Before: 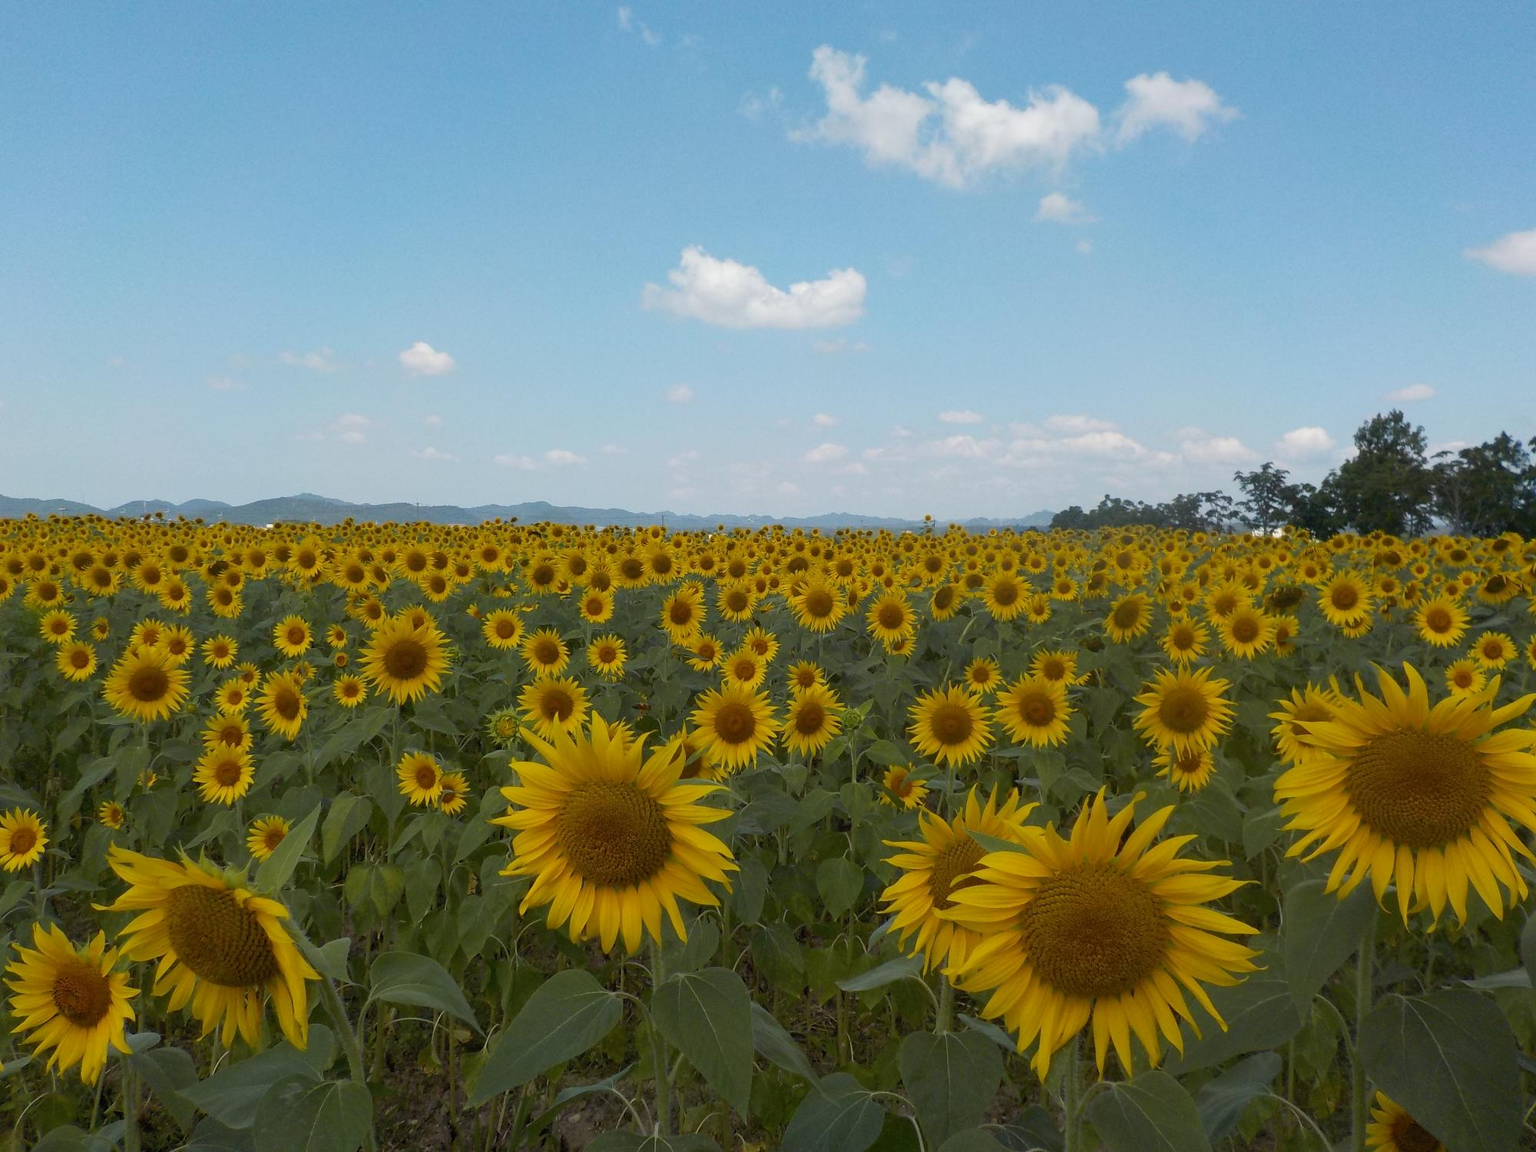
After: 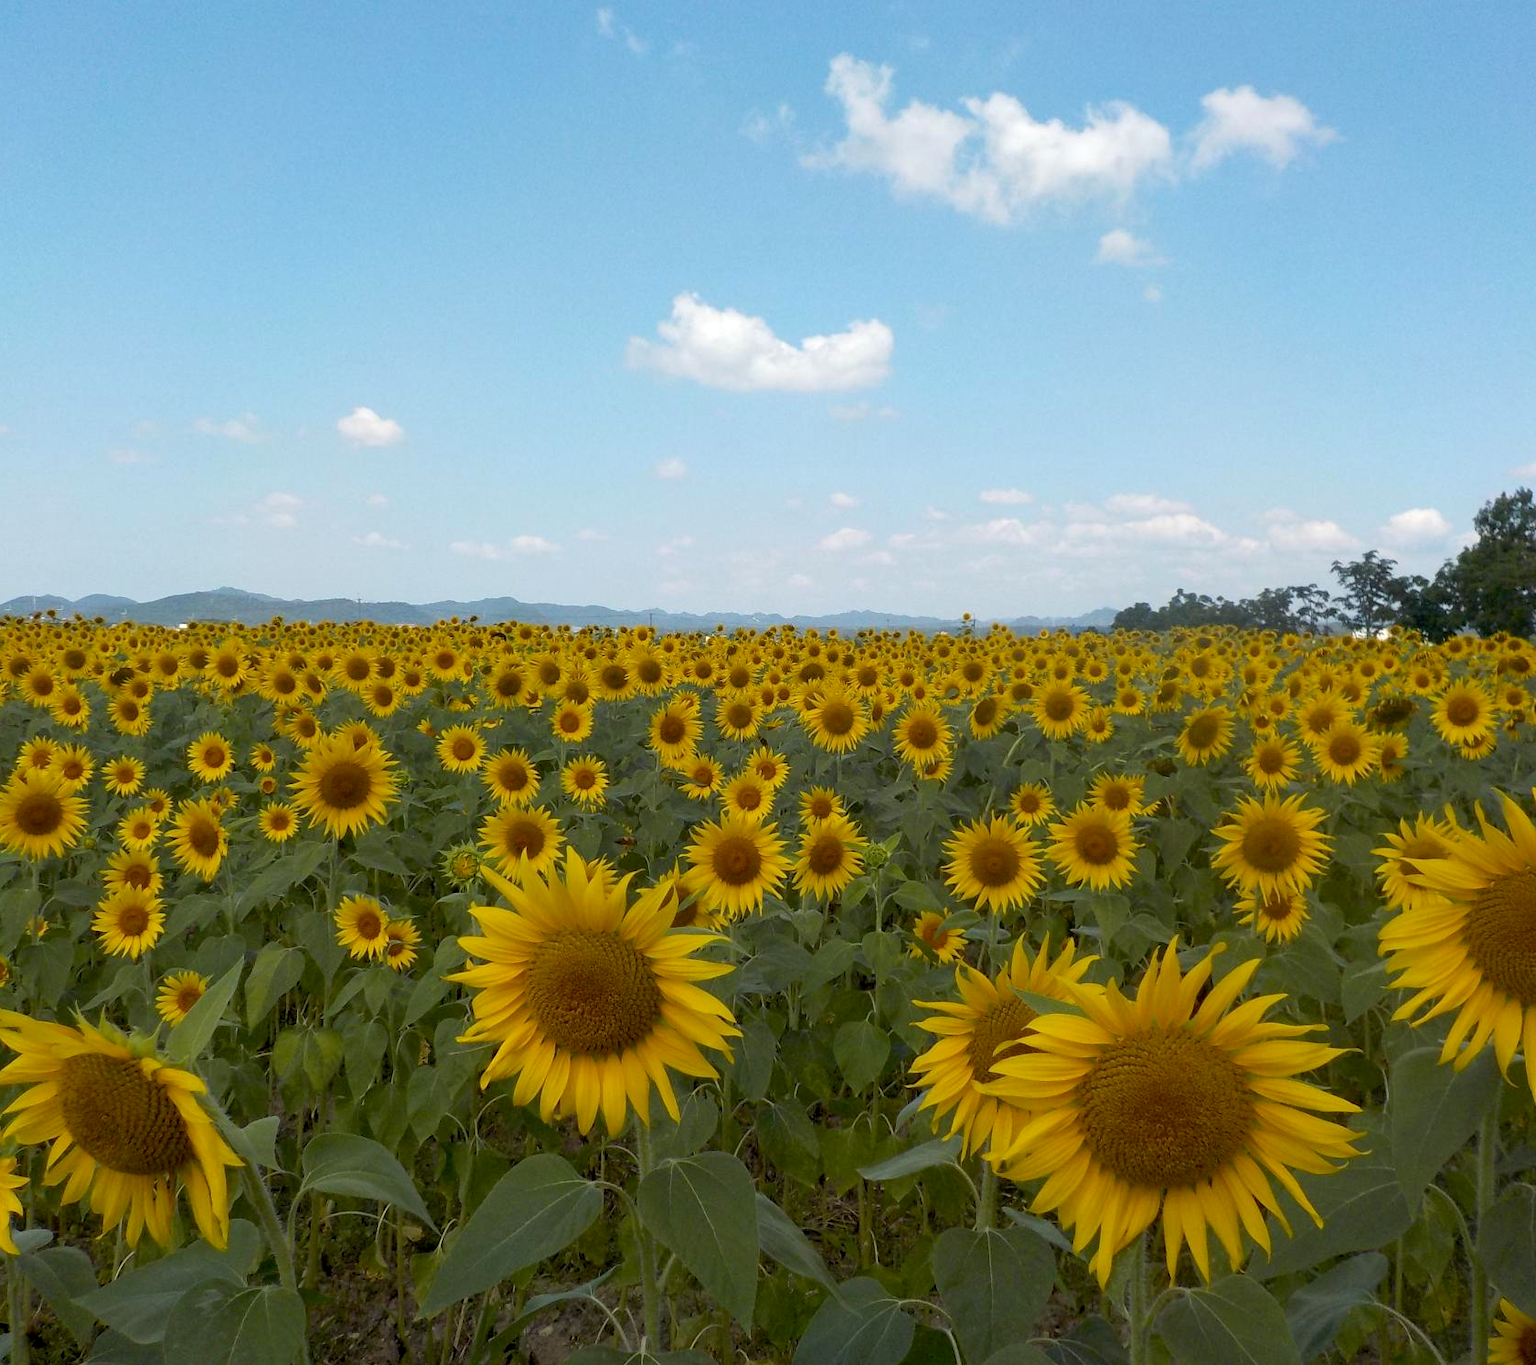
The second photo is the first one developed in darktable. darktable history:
exposure: black level correction 0.005, exposure 0.286 EV, compensate highlight preservation false
crop: left 7.598%, right 7.873%
